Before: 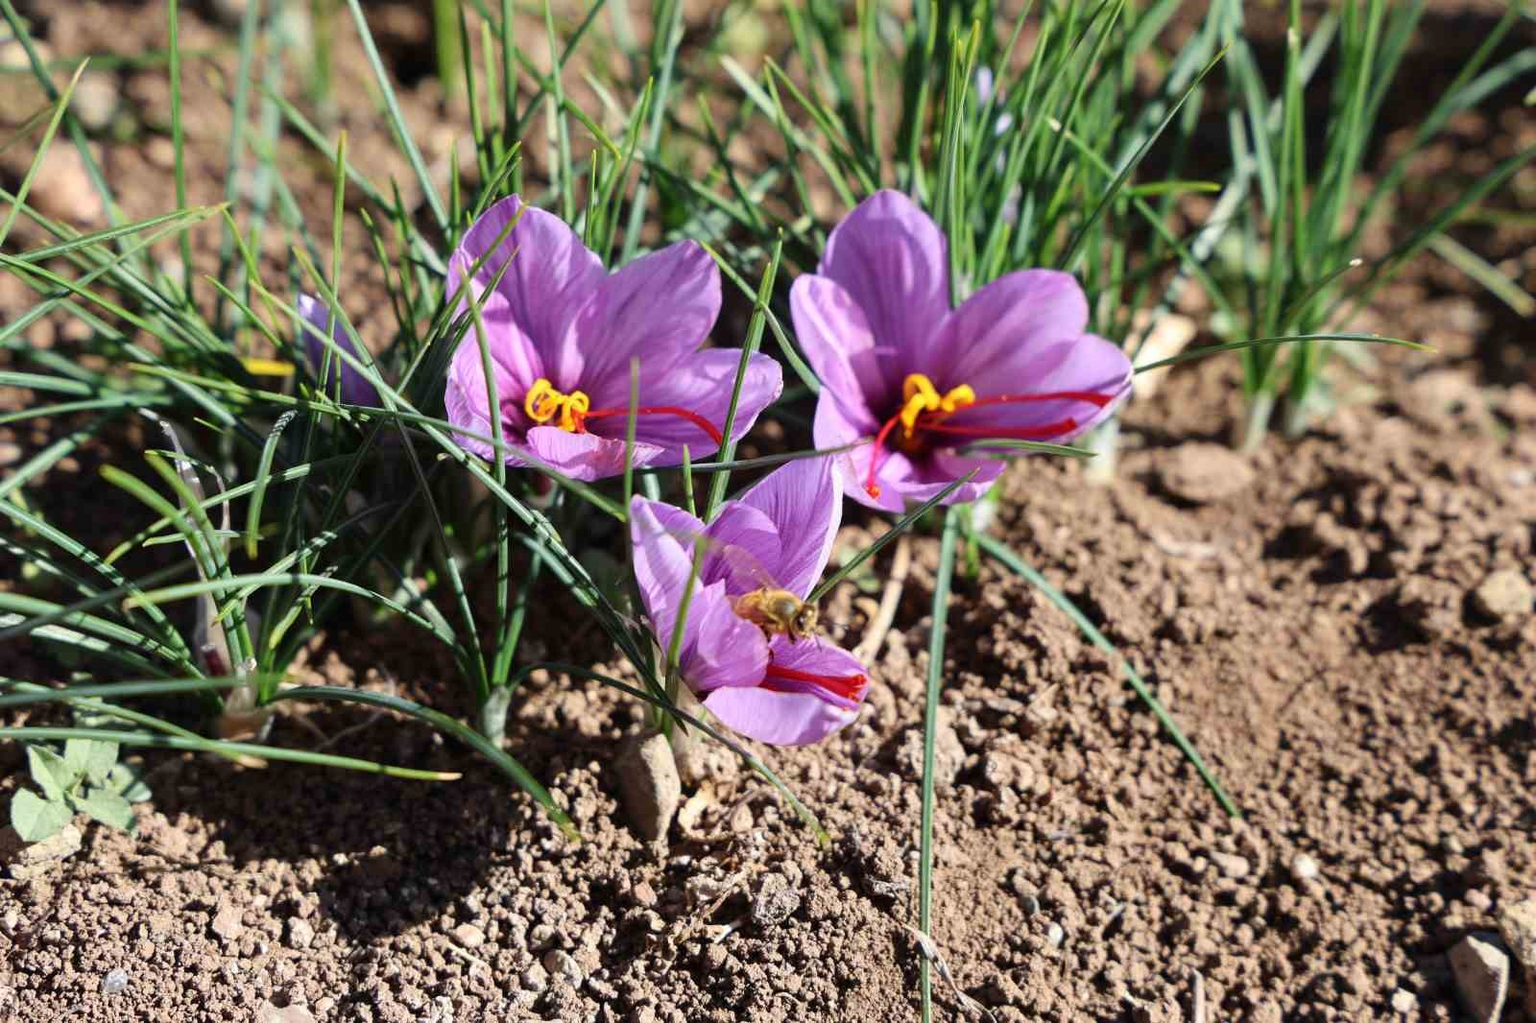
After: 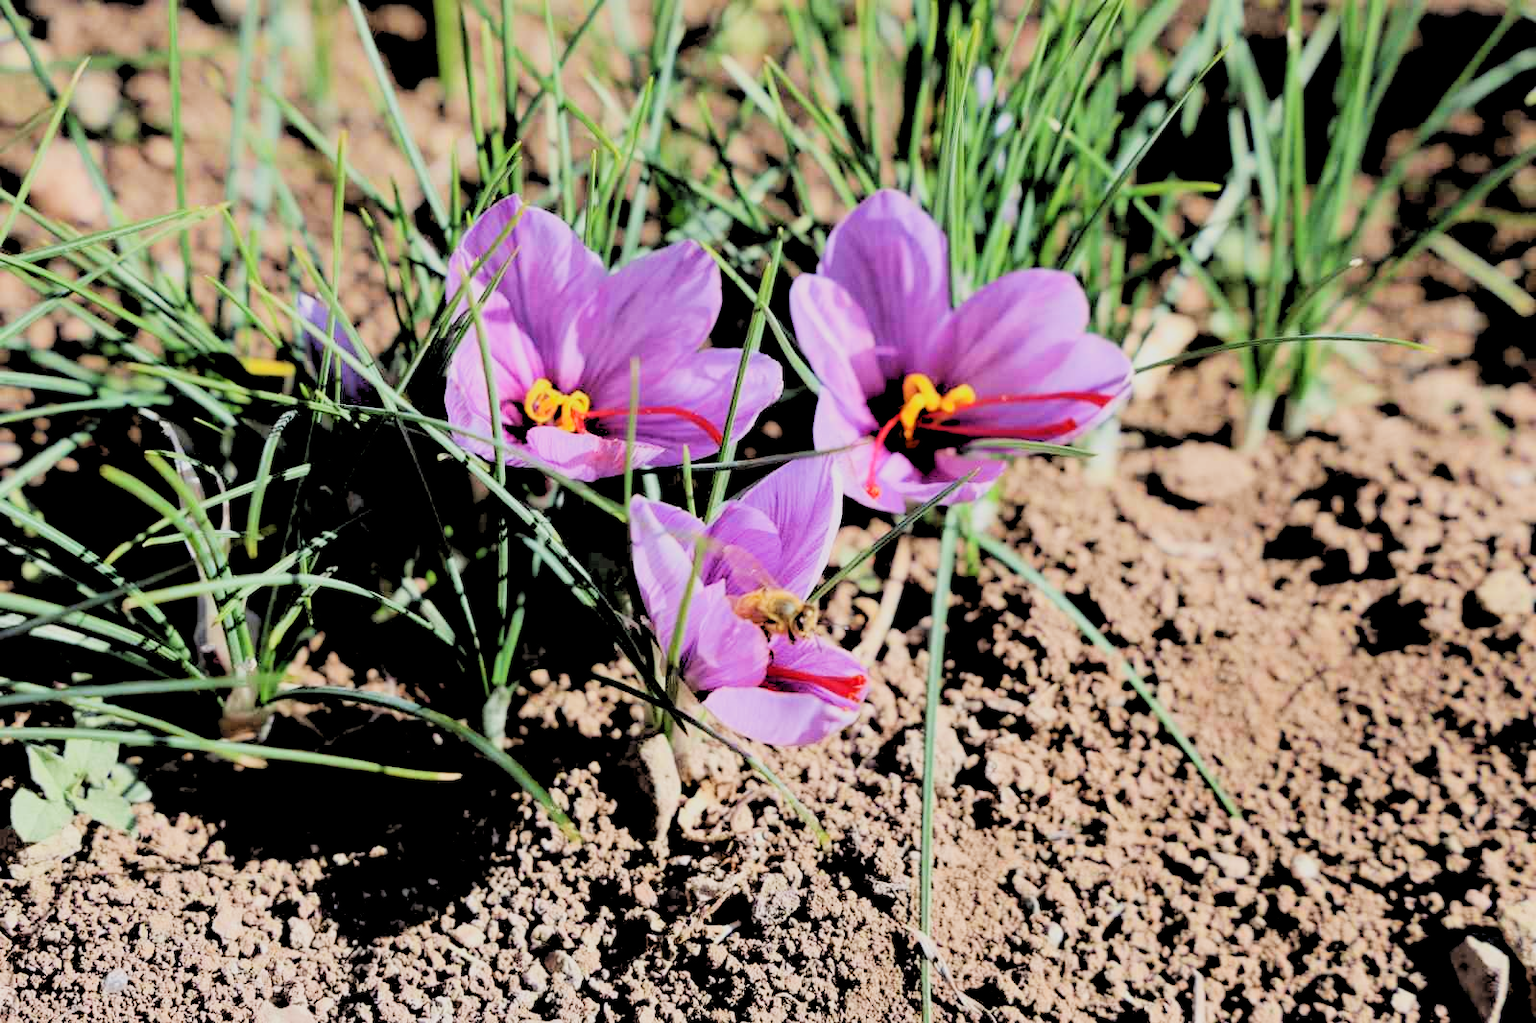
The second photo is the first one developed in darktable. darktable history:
filmic rgb: black relative exposure -7.5 EV, white relative exposure 5 EV, hardness 3.31, contrast 1.3, contrast in shadows safe
rgb levels: levels [[0.027, 0.429, 0.996], [0, 0.5, 1], [0, 0.5, 1]]
